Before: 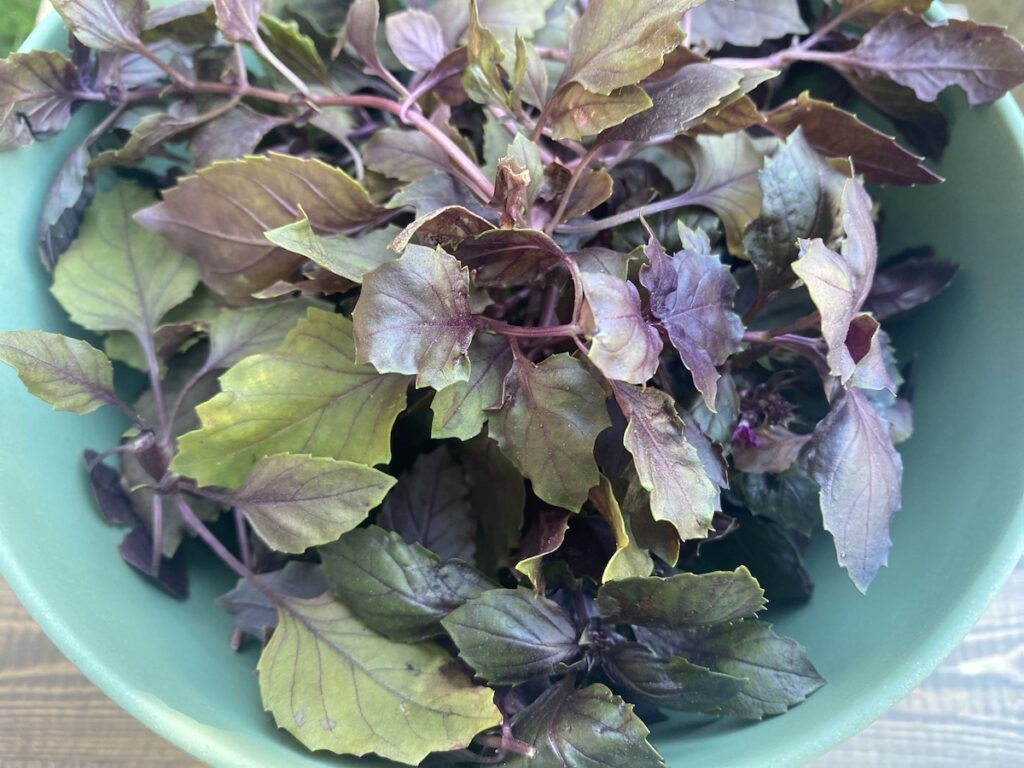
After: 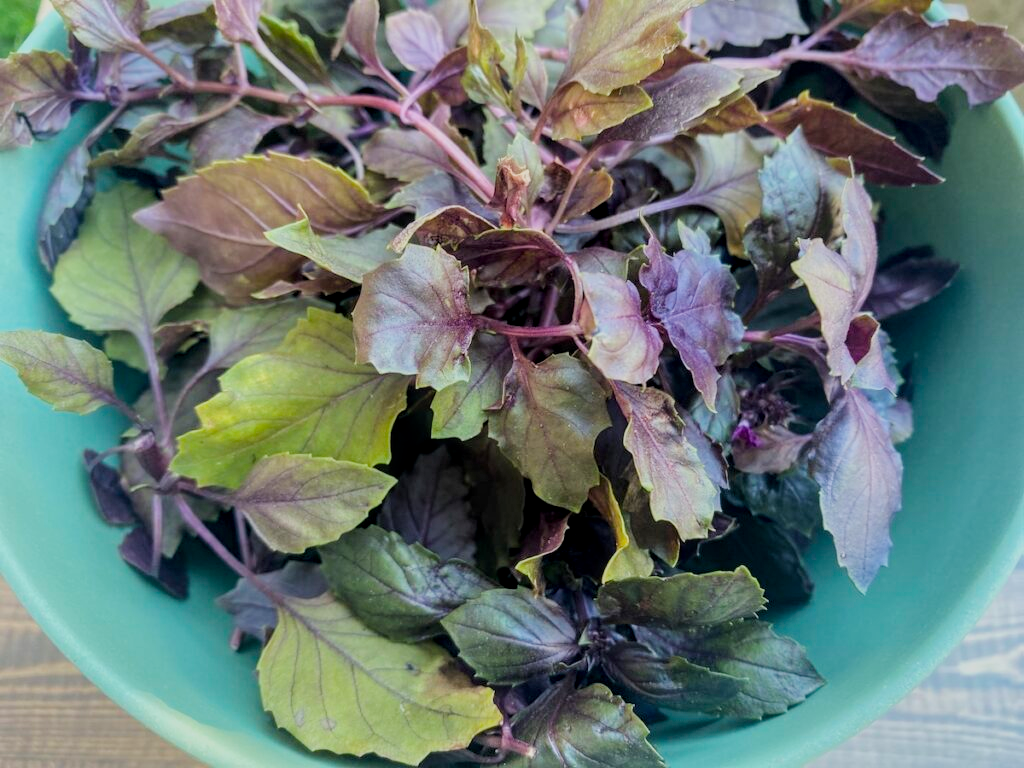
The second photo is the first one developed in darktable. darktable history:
color balance rgb: perceptual saturation grading › global saturation 20%, global vibrance 20%
local contrast: on, module defaults
filmic rgb: black relative exposure -7.65 EV, white relative exposure 4.56 EV, hardness 3.61
